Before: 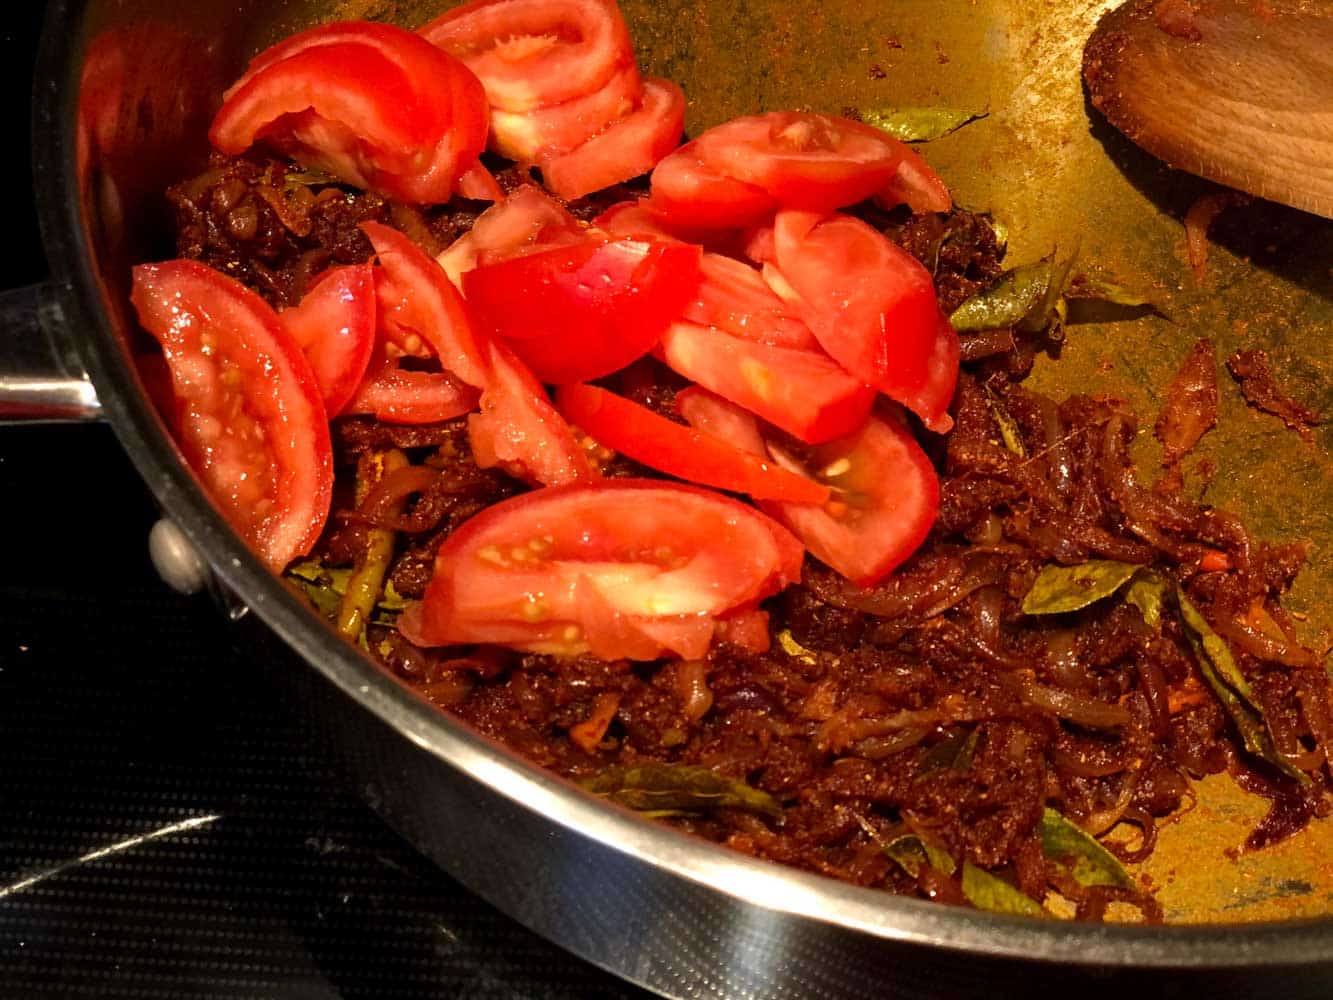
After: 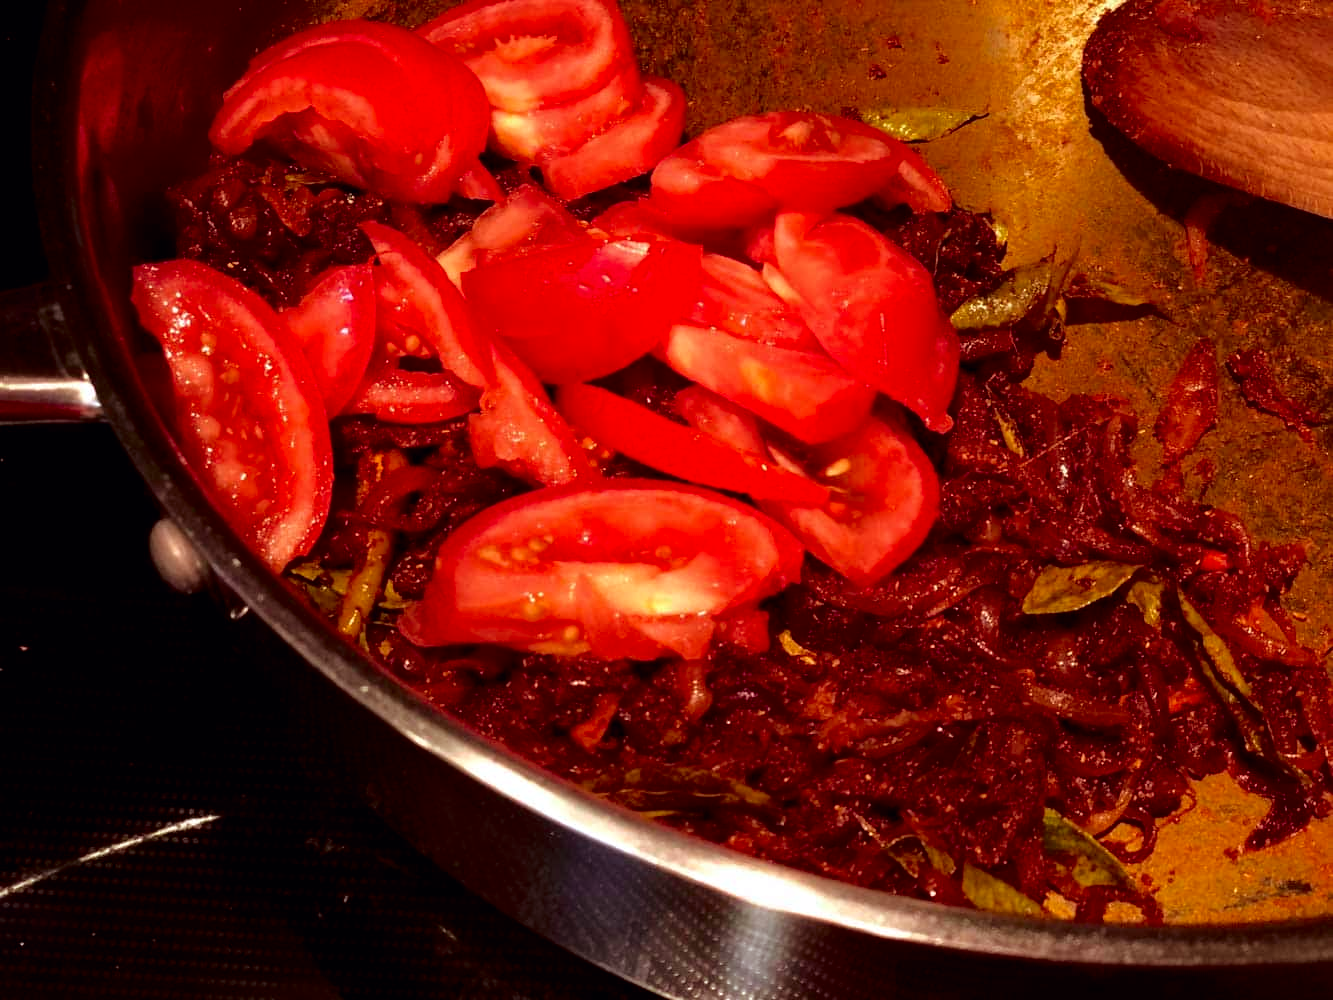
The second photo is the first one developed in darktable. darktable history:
exposure: compensate highlight preservation false
tone curve: curves: ch0 [(0, 0) (0.106, 0.041) (0.256, 0.197) (0.37, 0.336) (0.513, 0.481) (0.667, 0.629) (1, 1)]; ch1 [(0, 0) (0.502, 0.505) (0.553, 0.577) (1, 1)]; ch2 [(0, 0) (0.5, 0.495) (0.56, 0.544) (1, 1)], color space Lab, independent channels, preserve colors none
rgb levels: mode RGB, independent channels, levels [[0, 0.5, 1], [0, 0.521, 1], [0, 0.536, 1]]
tone equalizer: on, module defaults
